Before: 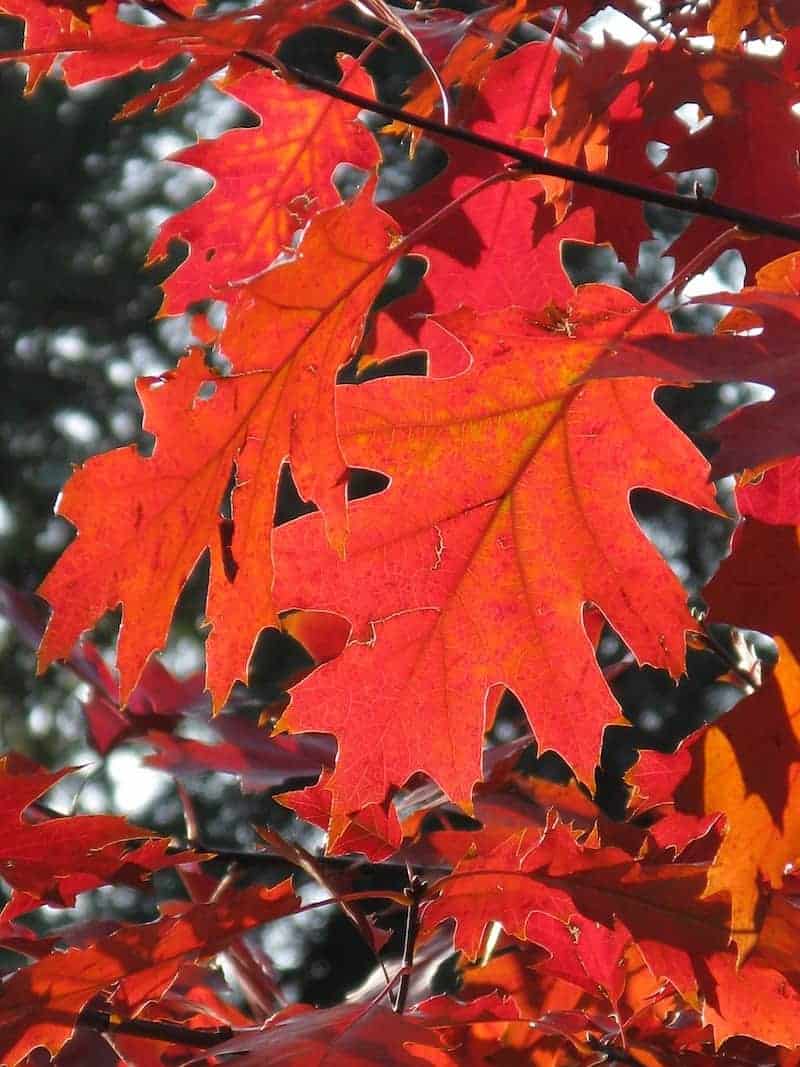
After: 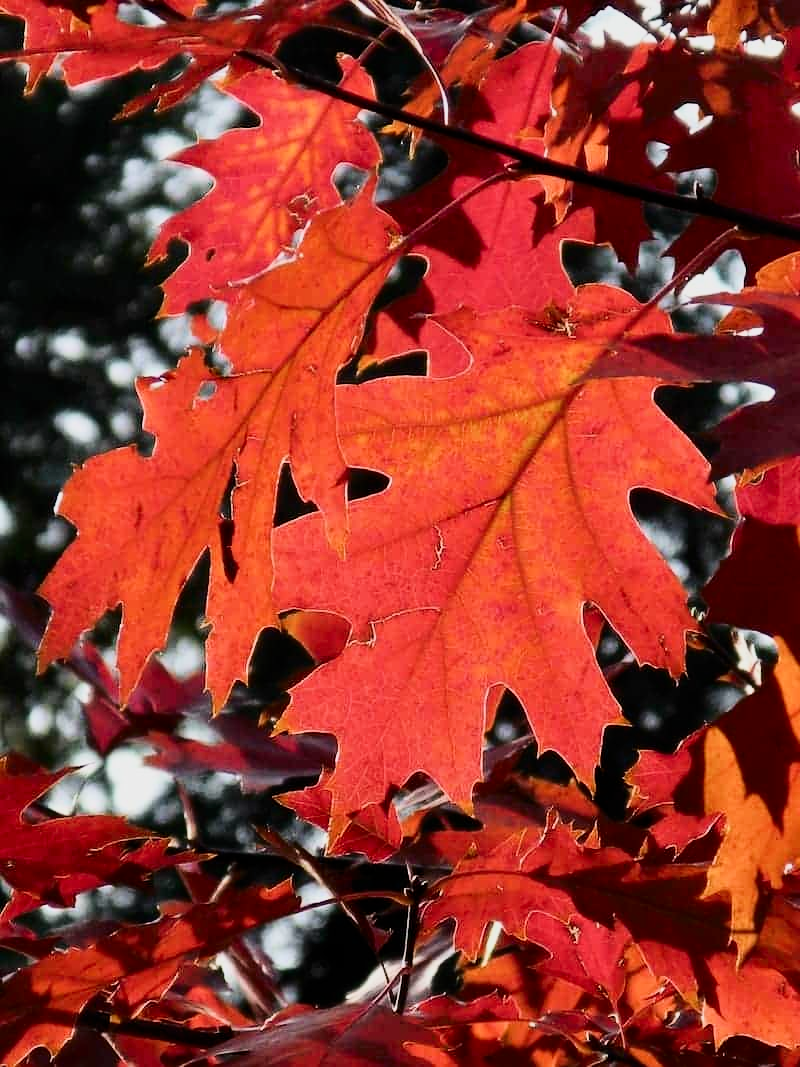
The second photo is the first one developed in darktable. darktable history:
tone curve: curves: ch0 [(0, 0) (0.195, 0.109) (0.751, 0.848) (1, 1)], color space Lab, independent channels, preserve colors none
filmic rgb: middle gray luminance 29.13%, black relative exposure -10.37 EV, white relative exposure 5.47 EV, target black luminance 0%, hardness 3.92, latitude 1.59%, contrast 1.132, highlights saturation mix 4.14%, shadows ↔ highlights balance 15.19%
